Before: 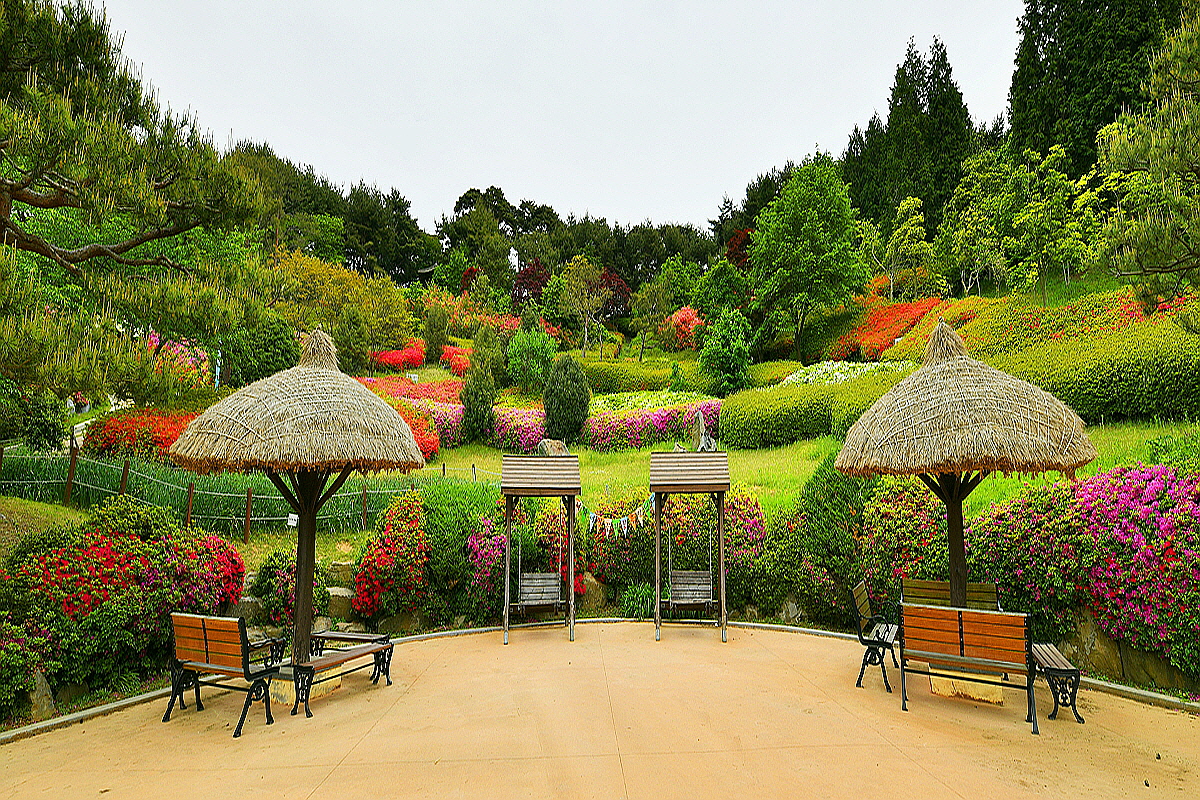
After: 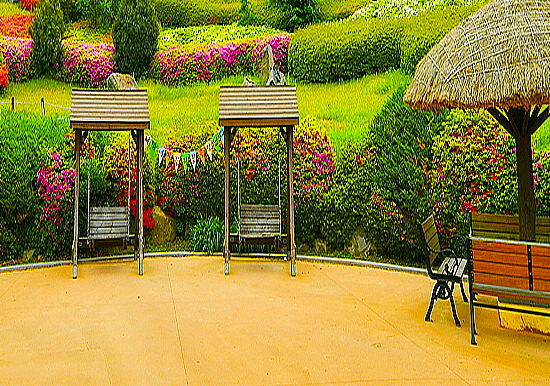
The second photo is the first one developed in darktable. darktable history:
crop: left 35.976%, top 45.819%, right 18.162%, bottom 5.807%
color balance rgb: linear chroma grading › global chroma 15%, perceptual saturation grading › global saturation 30%
